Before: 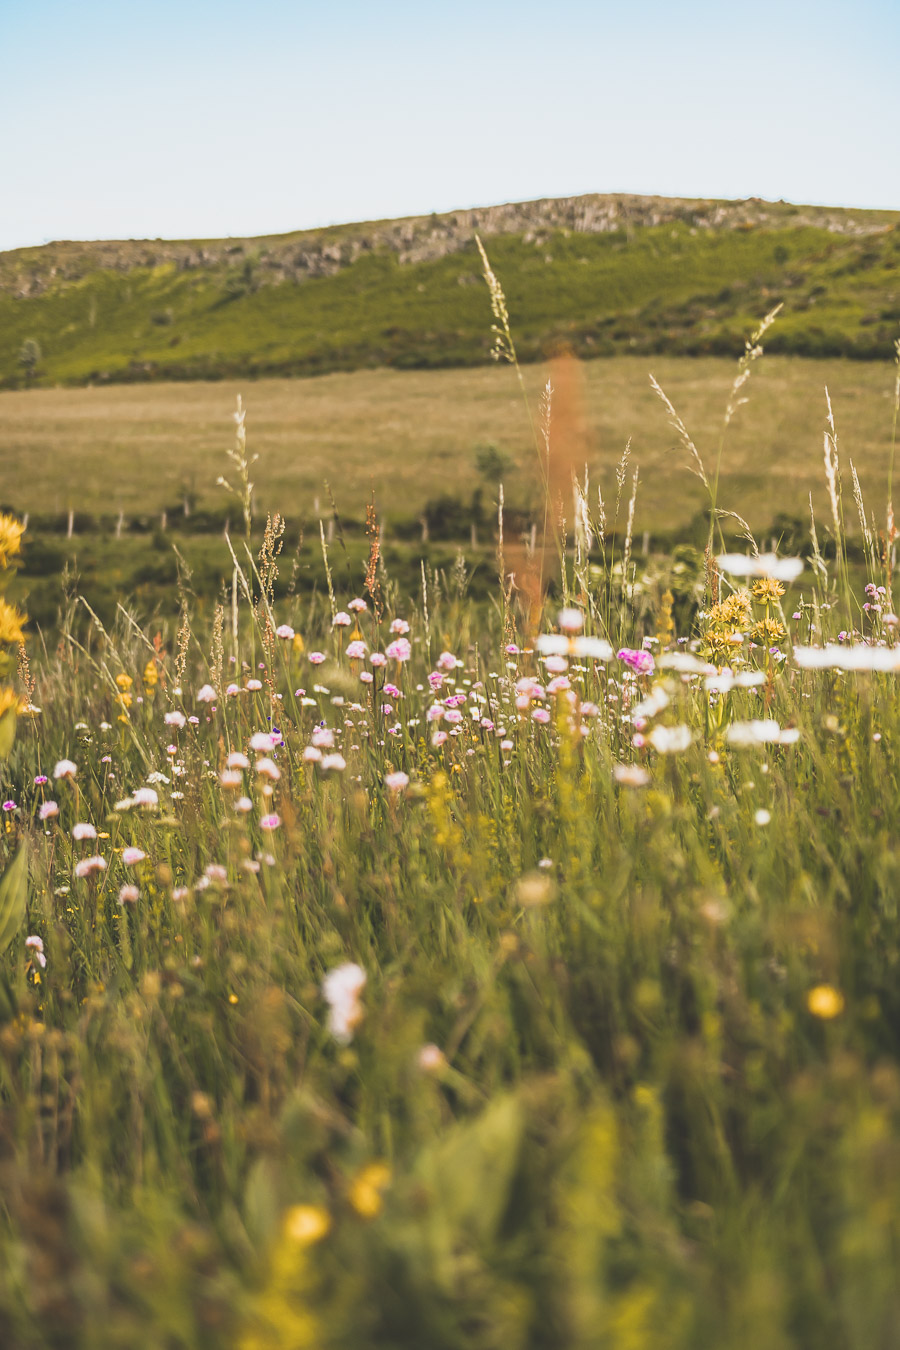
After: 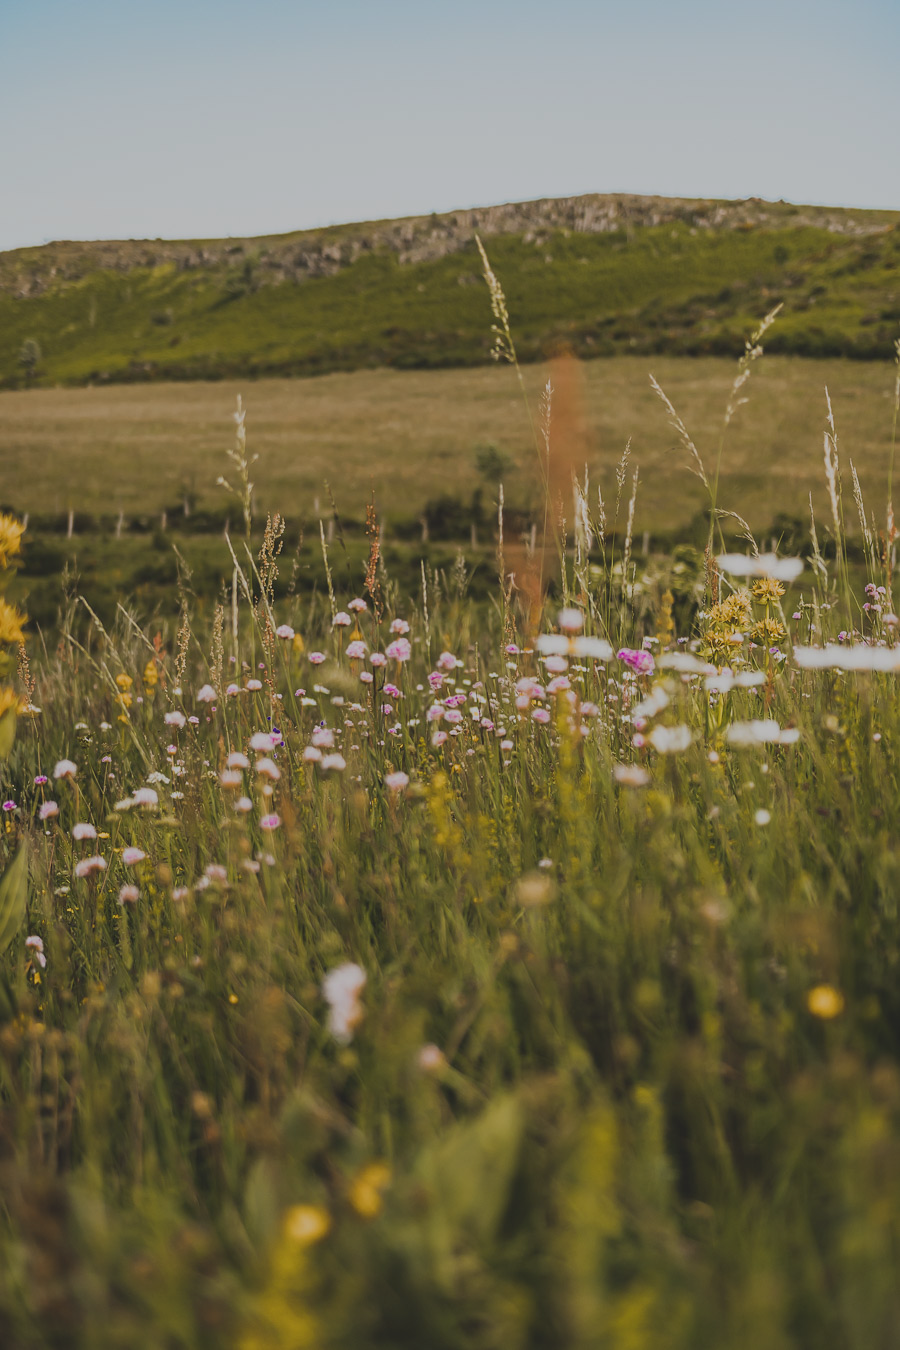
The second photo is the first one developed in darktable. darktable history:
exposure: black level correction 0, exposure -0.802 EV, compensate exposure bias true, compensate highlight preservation false
